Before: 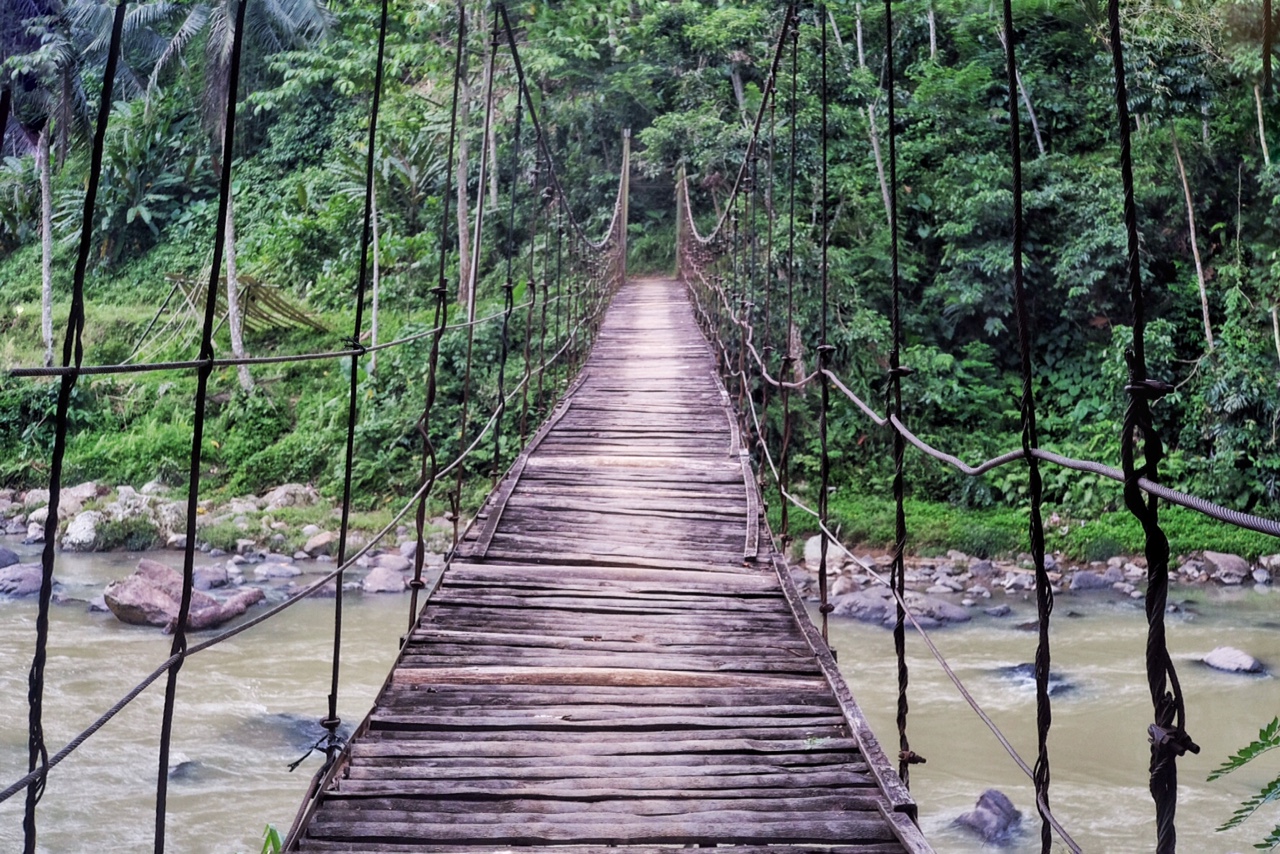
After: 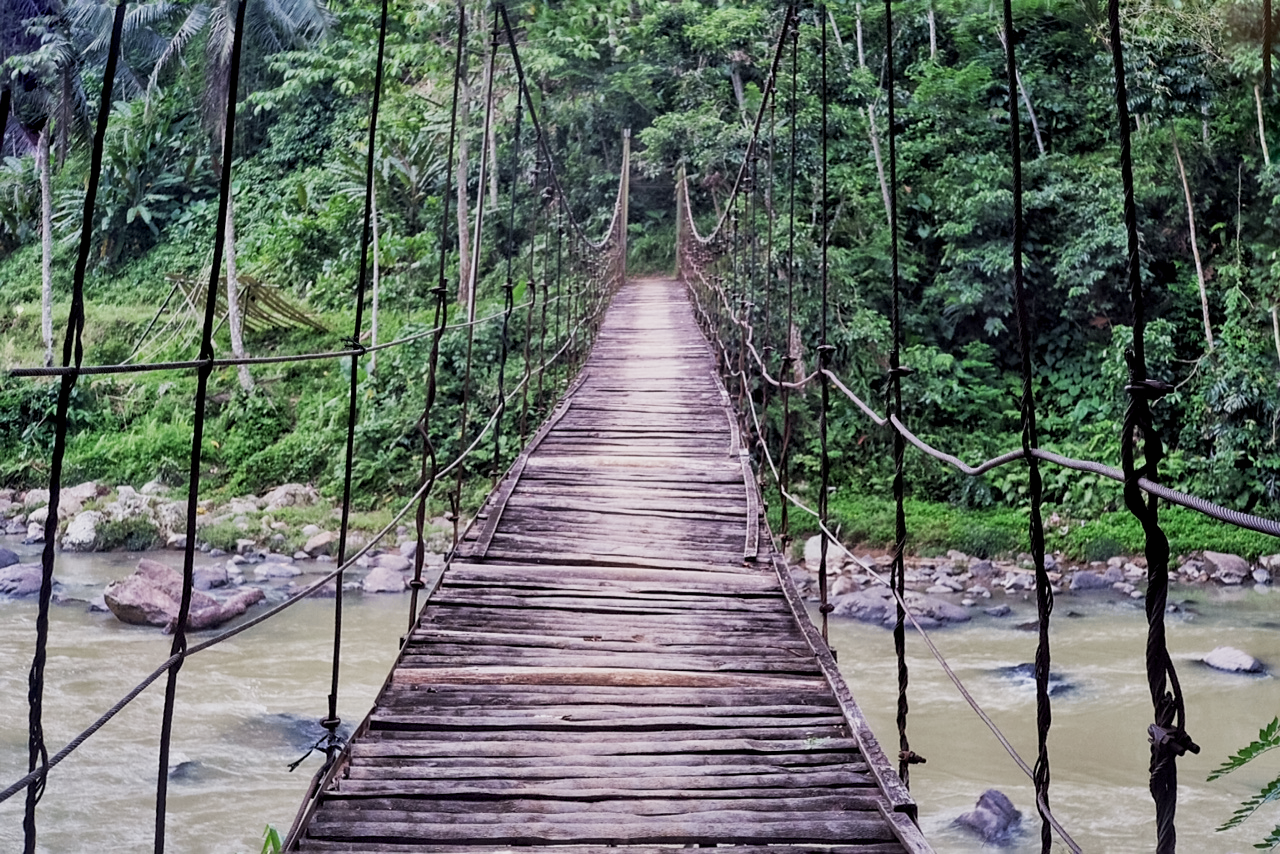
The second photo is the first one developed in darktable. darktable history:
contrast equalizer: octaves 7, y [[0.6 ×6], [0.55 ×6], [0 ×6], [0 ×6], [0 ×6]], mix 0.15
raw chromatic aberrations: on, module defaults
sharpen: amount 0.2
sigmoid "neutral gray": contrast 1.22, skew 0.65
denoise (profiled): strength 1.2, bias correction -10, a [-1, 0, 0], y [[0.5 ×7] ×4, [0 ×7], [0.5 ×7]], compensate highlight preservation false
